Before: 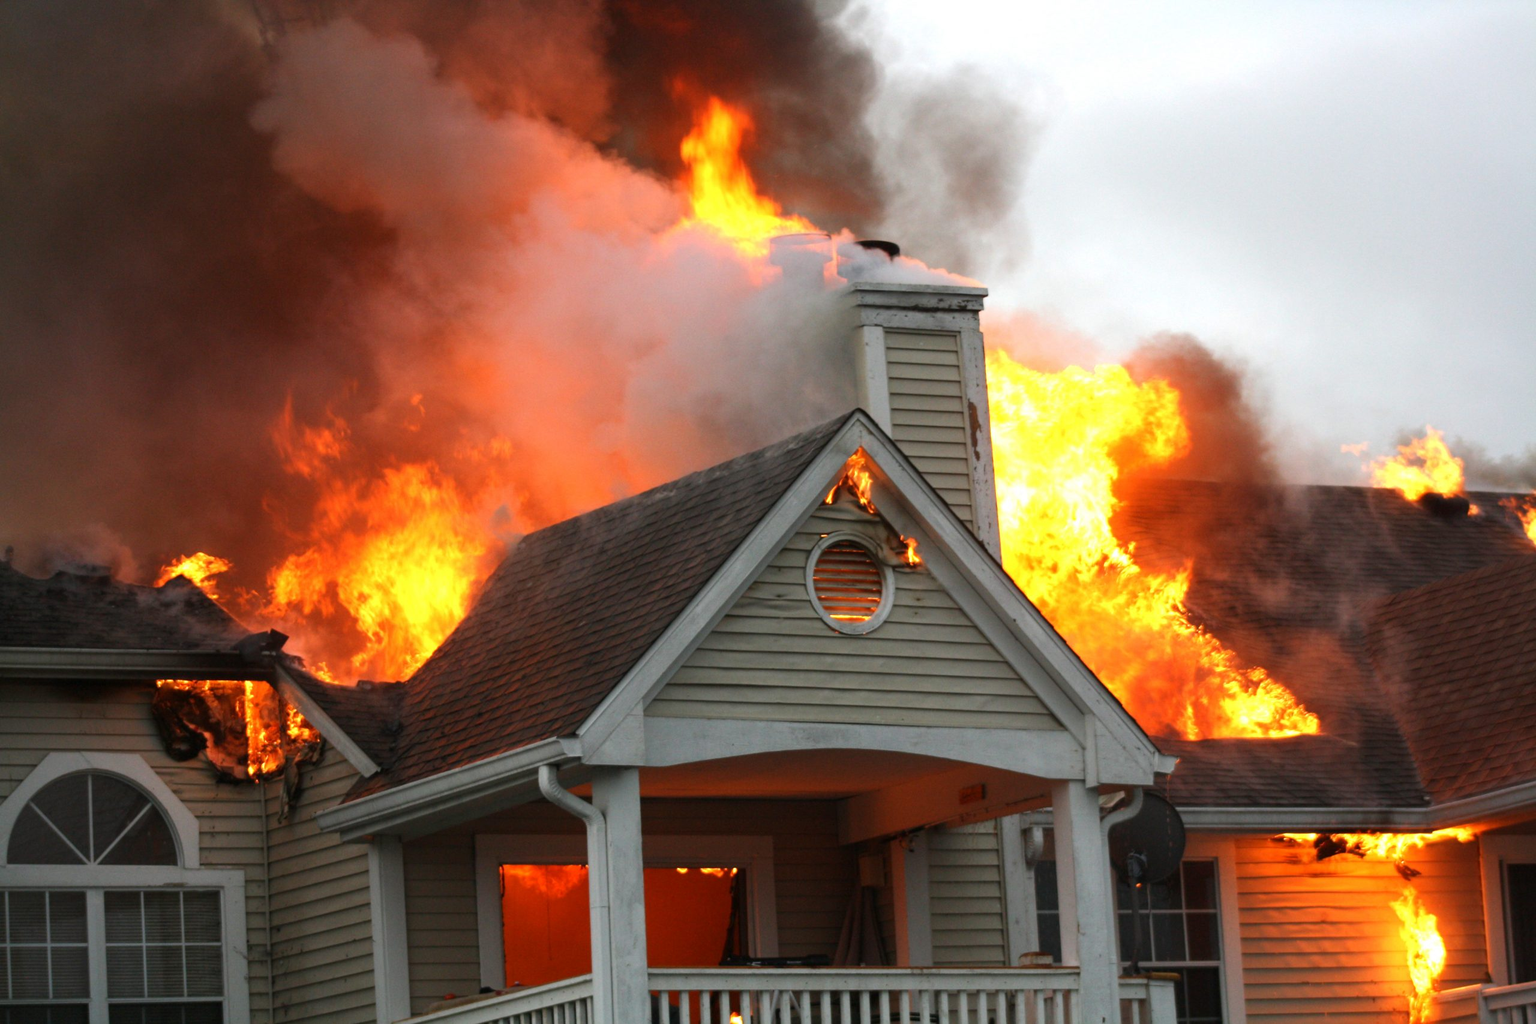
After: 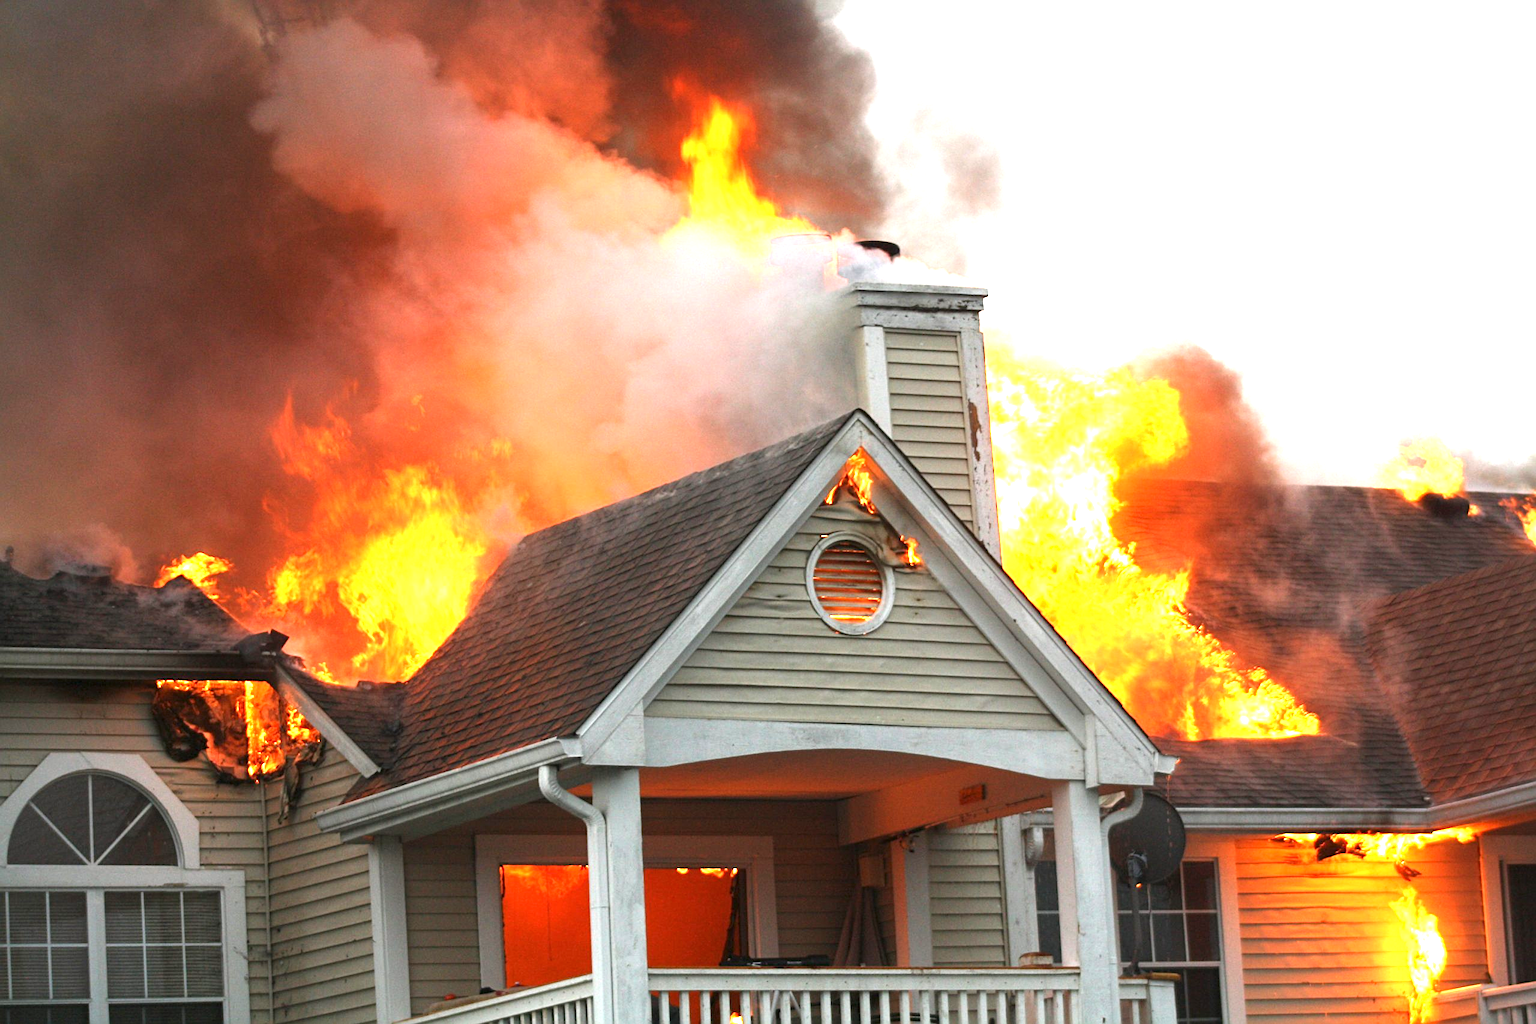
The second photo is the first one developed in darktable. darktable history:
sharpen: radius 2.137, amount 0.386, threshold 0.049
exposure: black level correction 0, exposure 1.296 EV, compensate highlight preservation false
